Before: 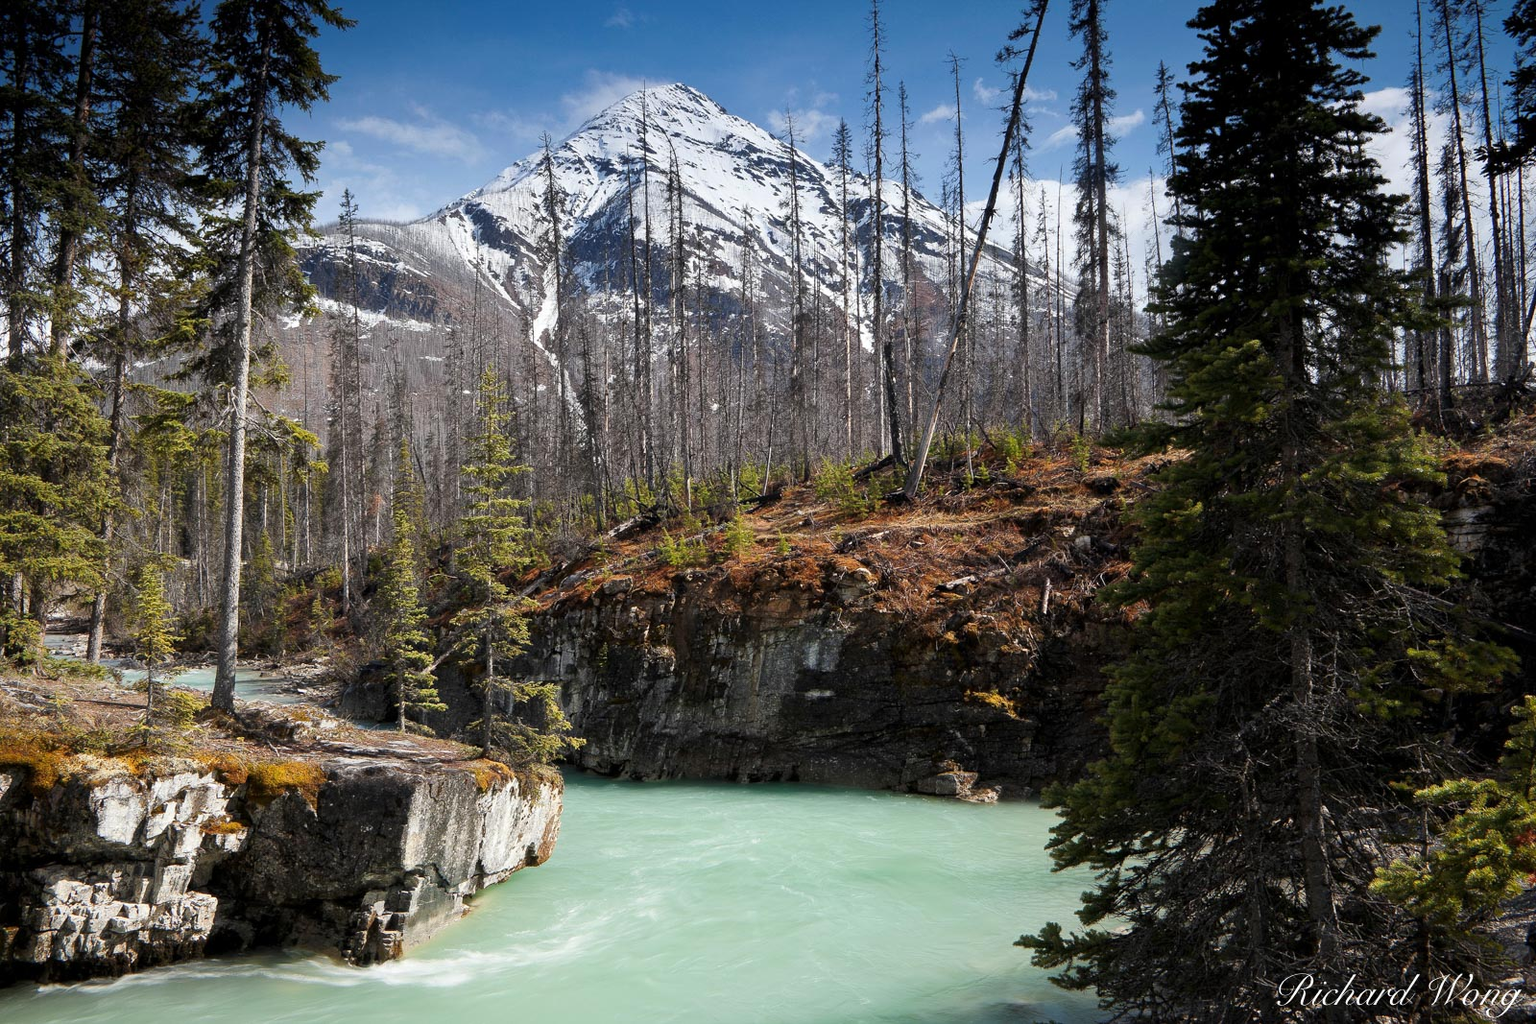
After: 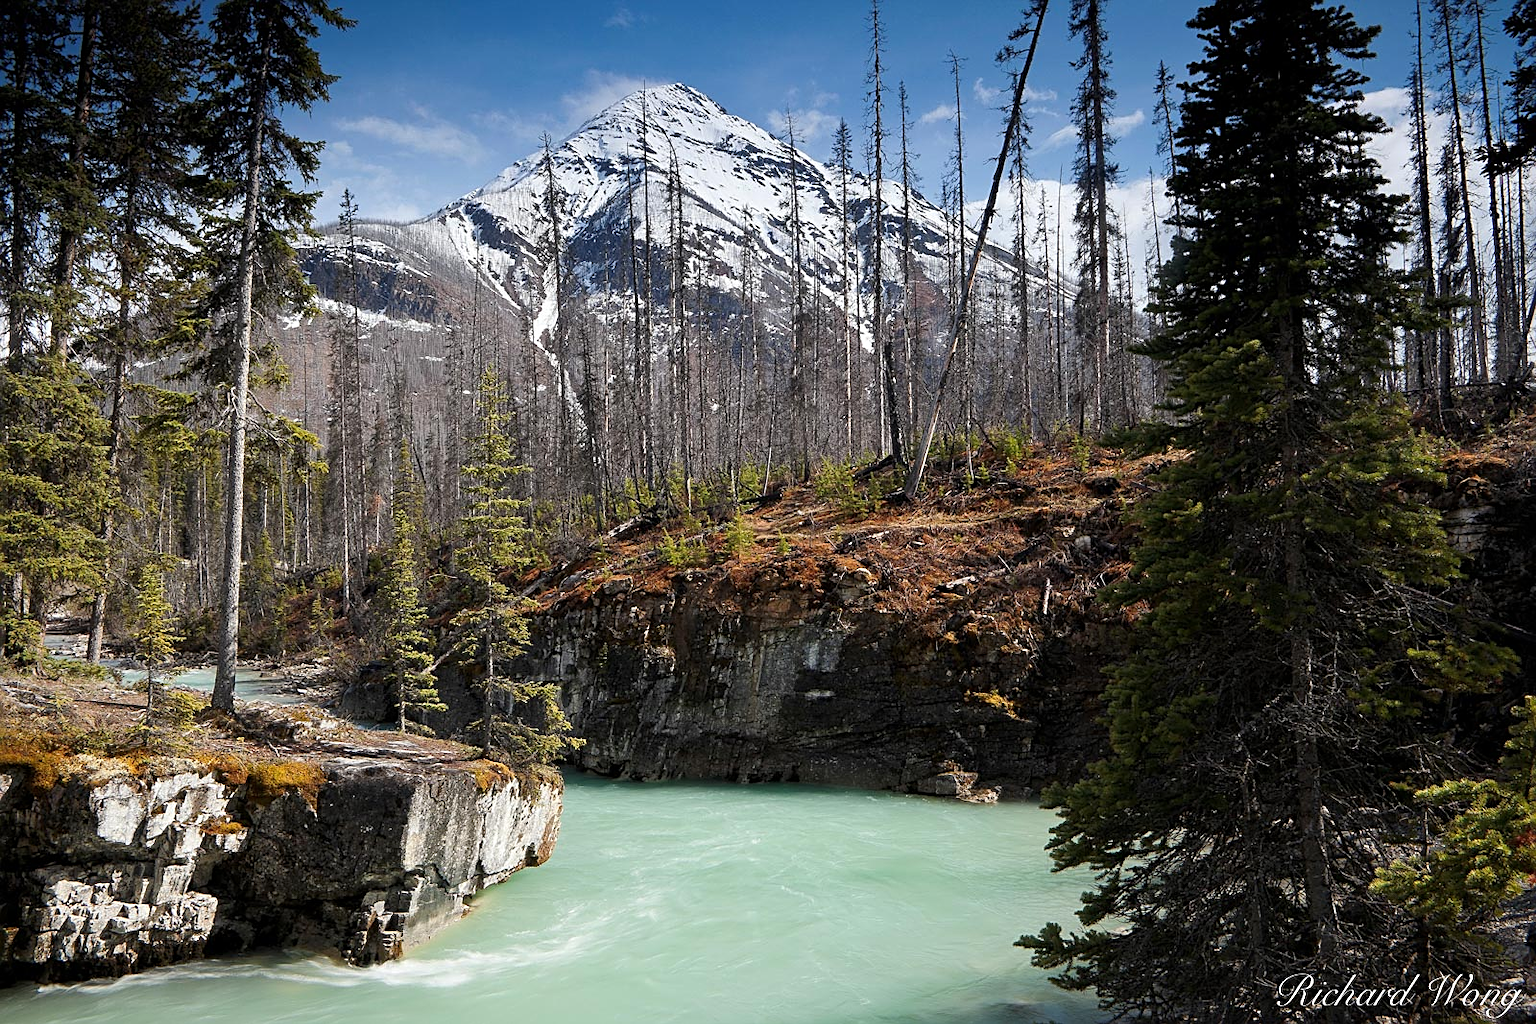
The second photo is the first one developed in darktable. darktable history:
sharpen: on, module defaults
tone equalizer: edges refinement/feathering 500, mask exposure compensation -1.57 EV, preserve details no
